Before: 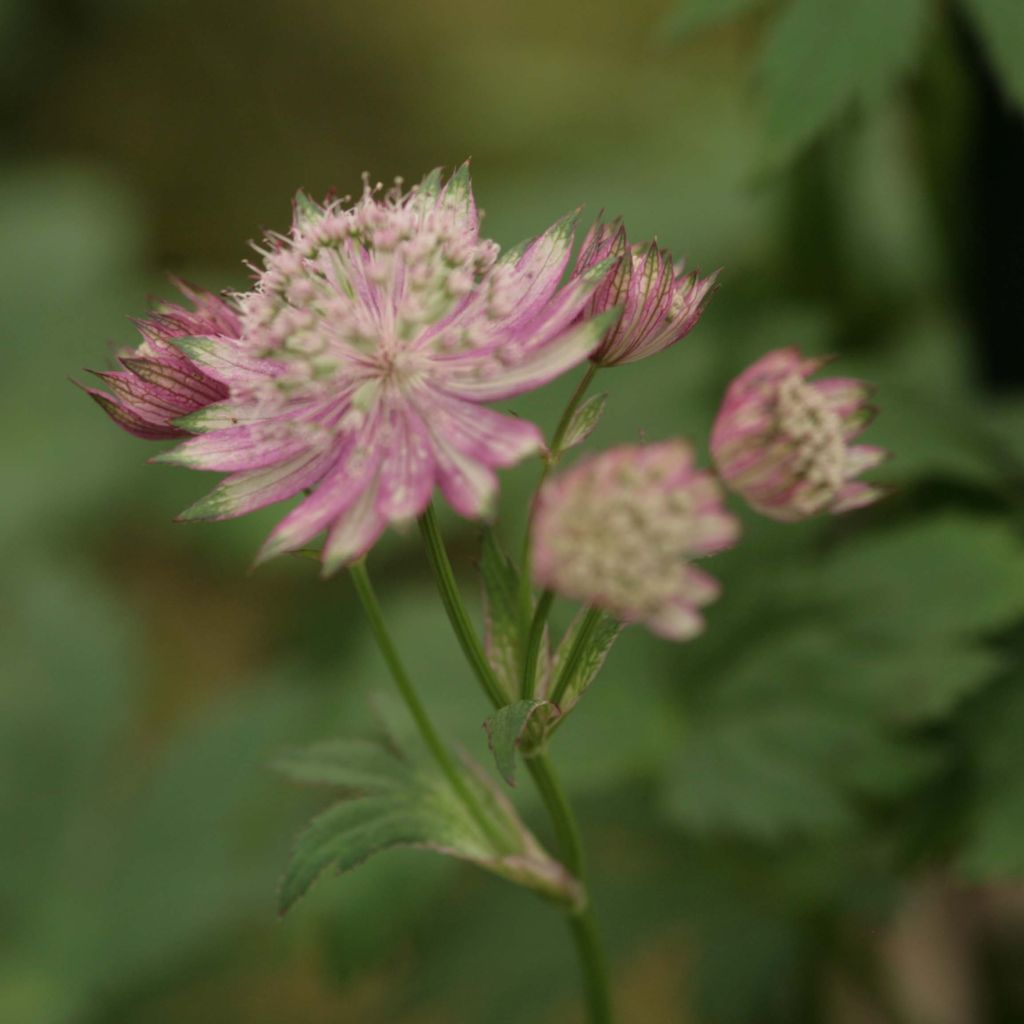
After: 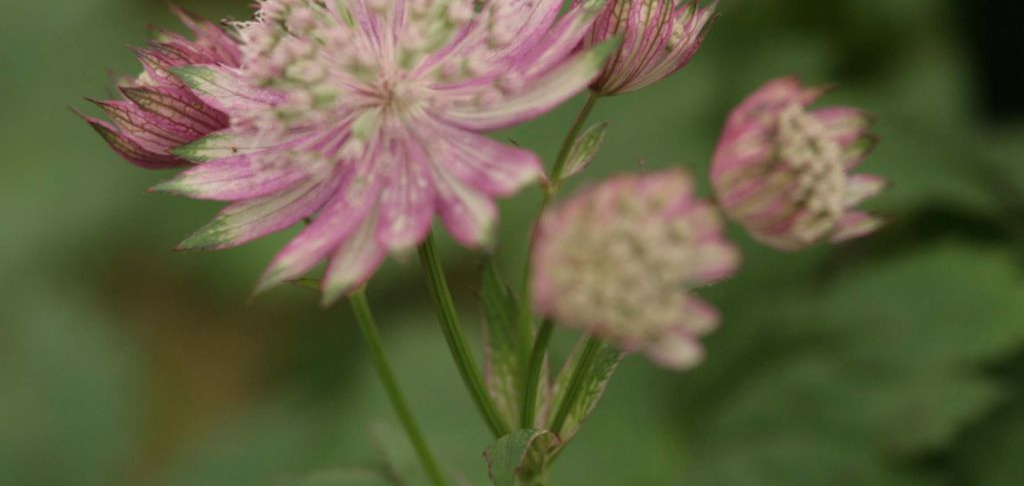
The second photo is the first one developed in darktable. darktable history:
crop and rotate: top 26.54%, bottom 25.95%
